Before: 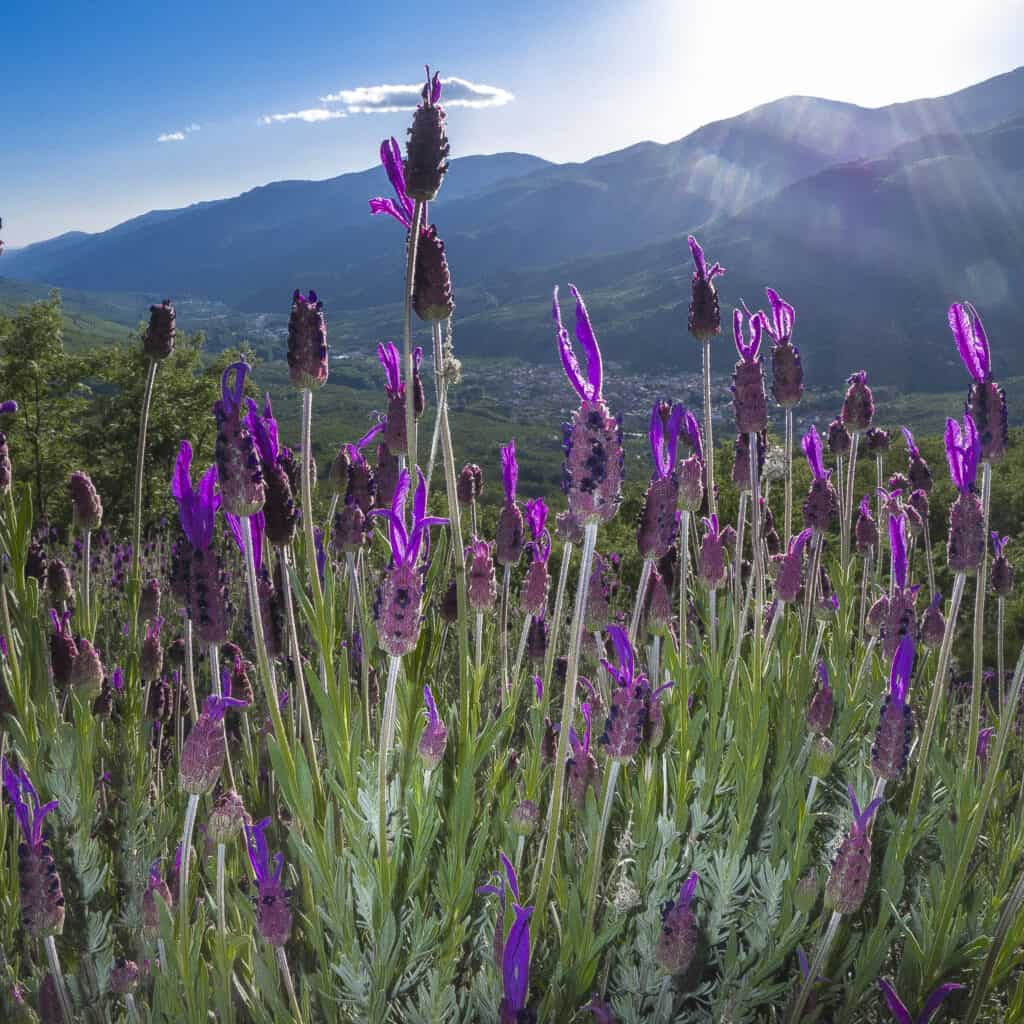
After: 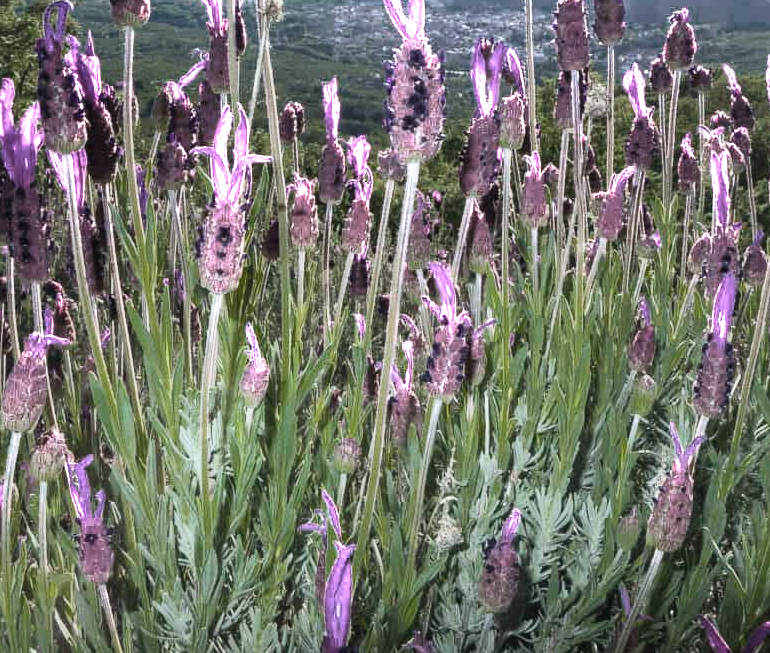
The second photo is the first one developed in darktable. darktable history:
crop and rotate: left 17.438%, top 35.381%, right 7.333%, bottom 0.833%
color zones: curves: ch0 [(0.203, 0.433) (0.607, 0.517) (0.697, 0.696) (0.705, 0.897)]
tone curve: curves: ch0 [(0, 0) (0.055, 0.057) (0.258, 0.307) (0.434, 0.543) (0.517, 0.657) (0.745, 0.874) (1, 1)]; ch1 [(0, 0) (0.346, 0.307) (0.418, 0.383) (0.46, 0.439) (0.482, 0.493) (0.502, 0.503) (0.517, 0.514) (0.55, 0.561) (0.588, 0.603) (0.646, 0.688) (1, 1)]; ch2 [(0, 0) (0.346, 0.34) (0.431, 0.45) (0.485, 0.499) (0.5, 0.503) (0.527, 0.525) (0.545, 0.562) (0.679, 0.706) (1, 1)], color space Lab, linked channels, preserve colors none
contrast brightness saturation: contrast 0.099, saturation -0.38
